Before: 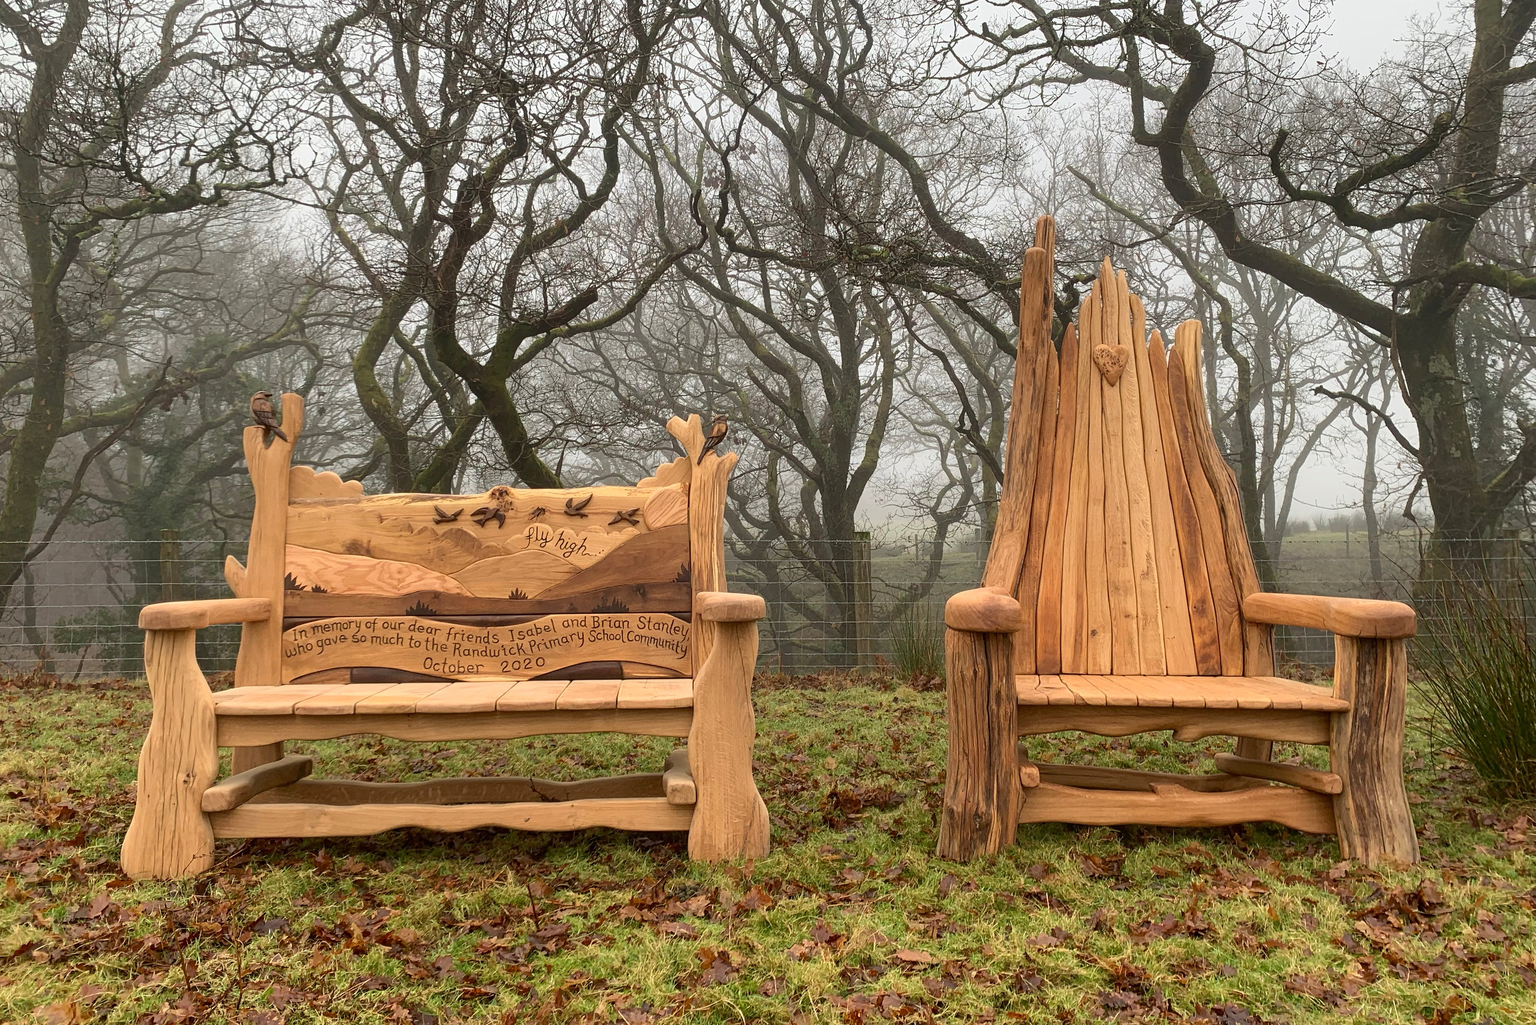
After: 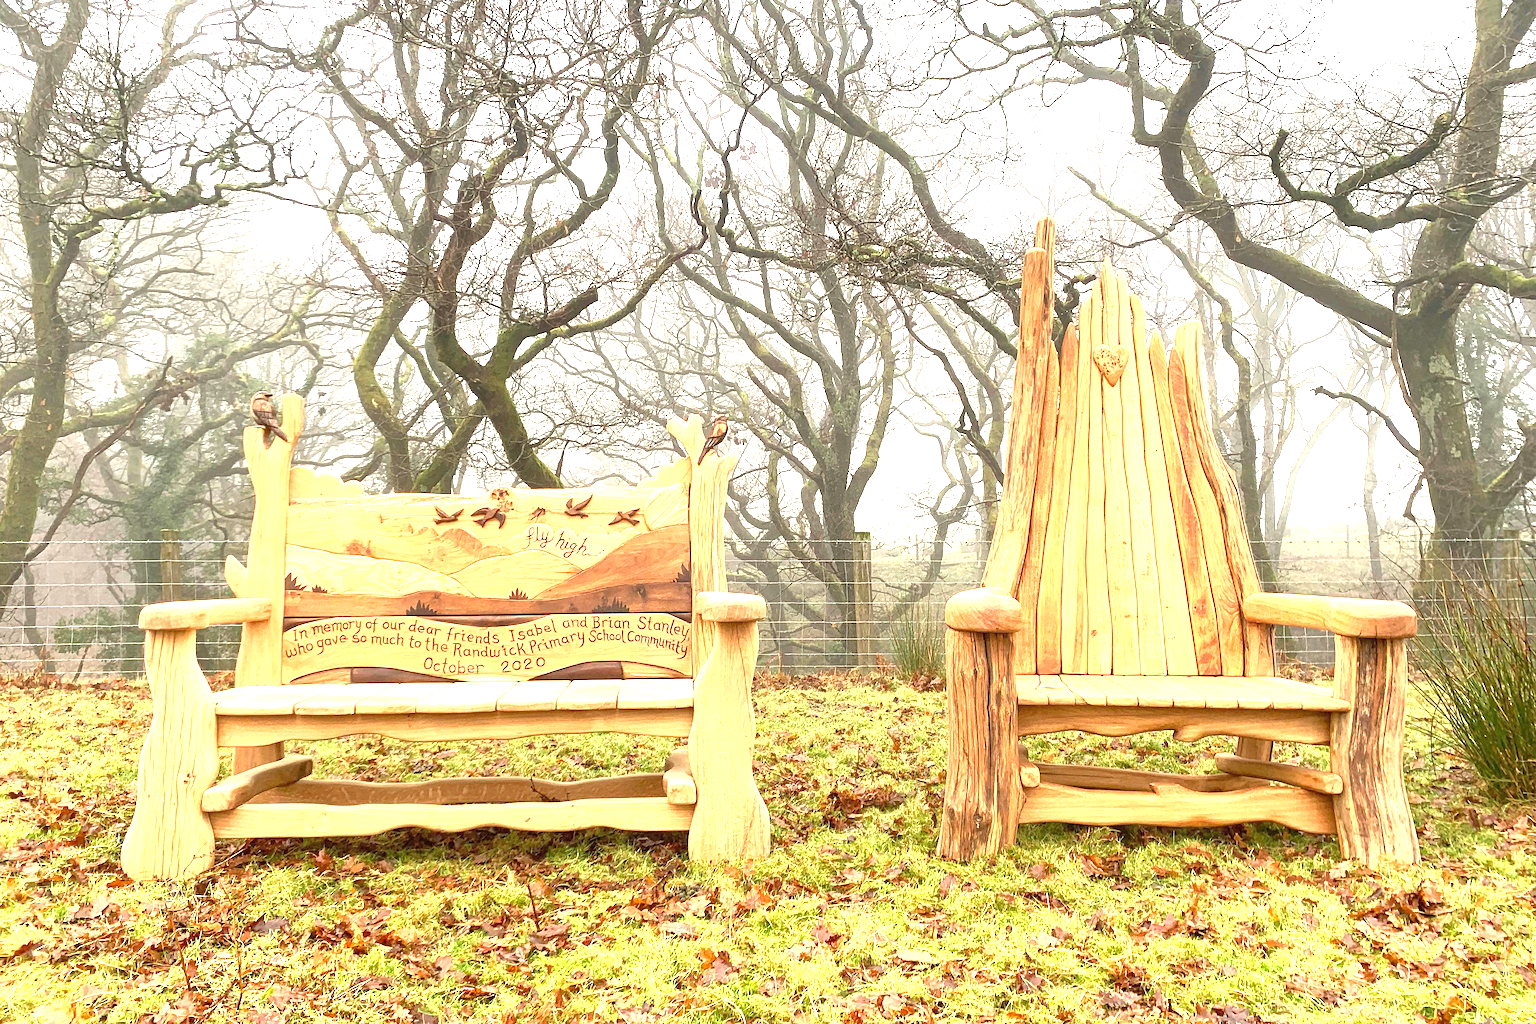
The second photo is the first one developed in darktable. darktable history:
exposure: exposure 2.219 EV, compensate highlight preservation false
shadows and highlights: shadows 25.23, highlights -25.34
